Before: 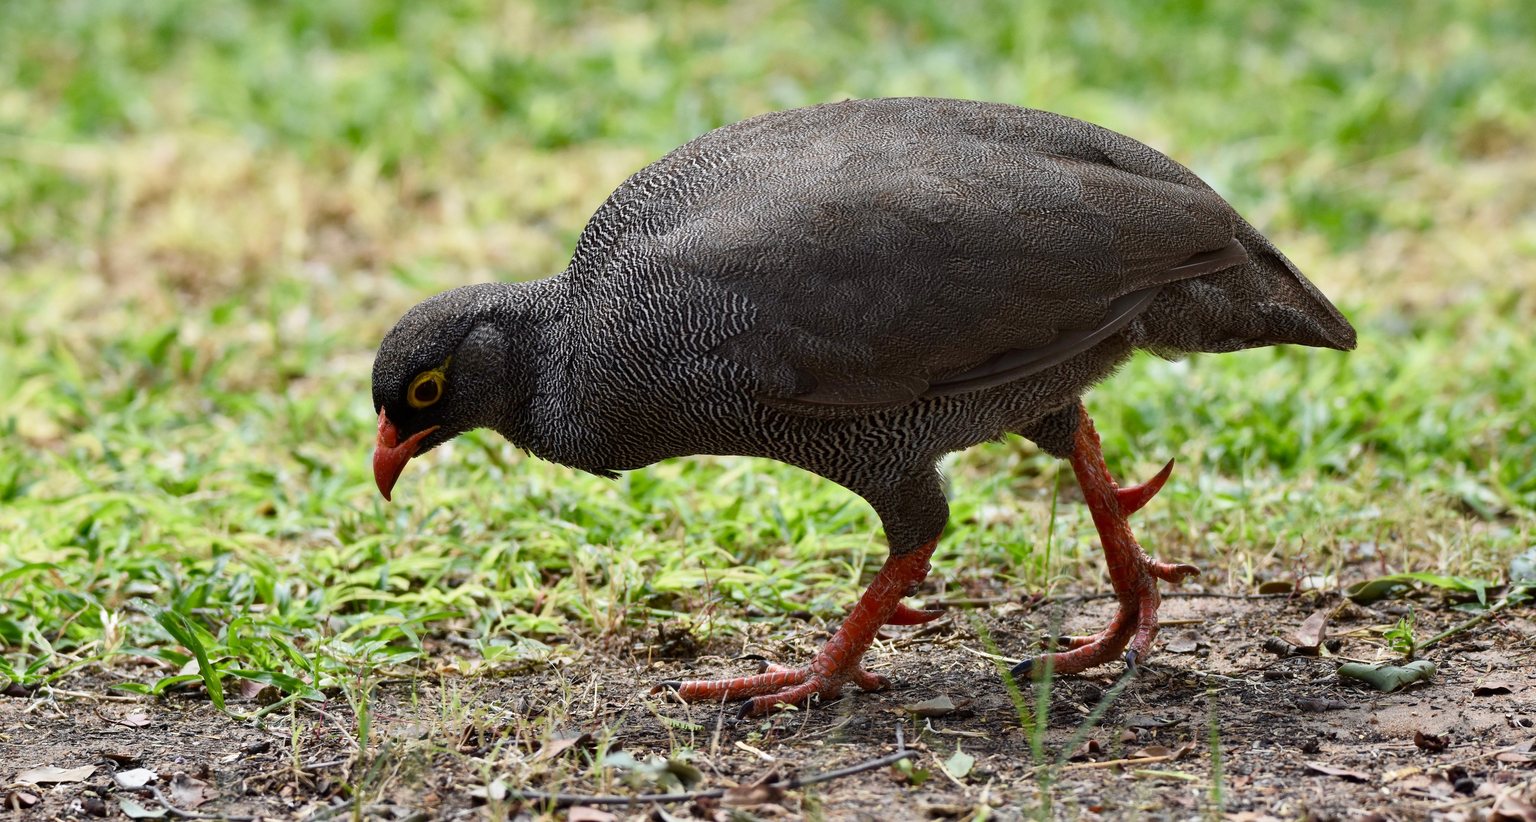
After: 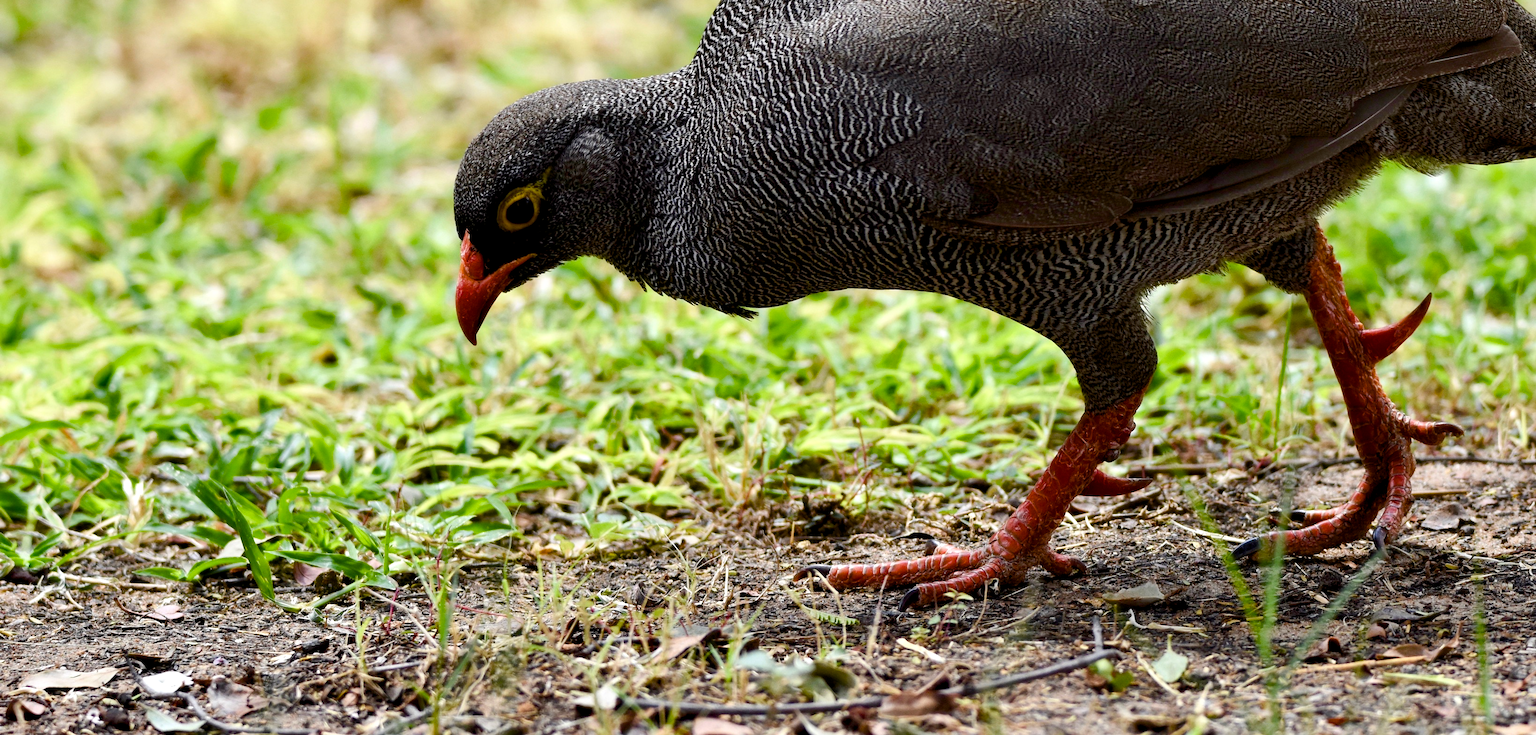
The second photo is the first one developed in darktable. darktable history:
color balance rgb: global offset › luminance -0.51%, perceptual saturation grading › global saturation 27.53%, perceptual saturation grading › highlights -25%, perceptual saturation grading › shadows 25%, perceptual brilliance grading › highlights 6.62%, perceptual brilliance grading › mid-tones 17.07%, perceptual brilliance grading › shadows -5.23%
crop: top 26.531%, right 17.959%
